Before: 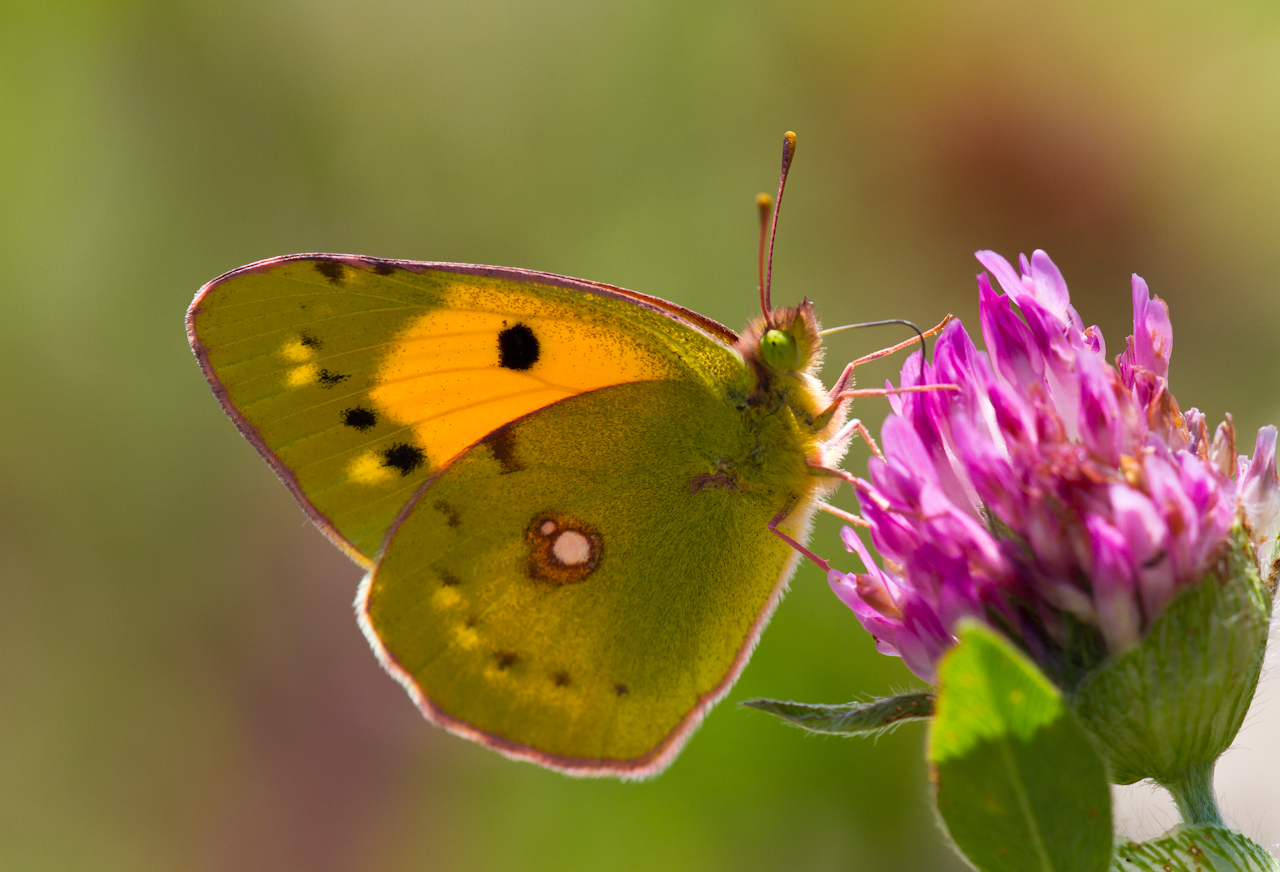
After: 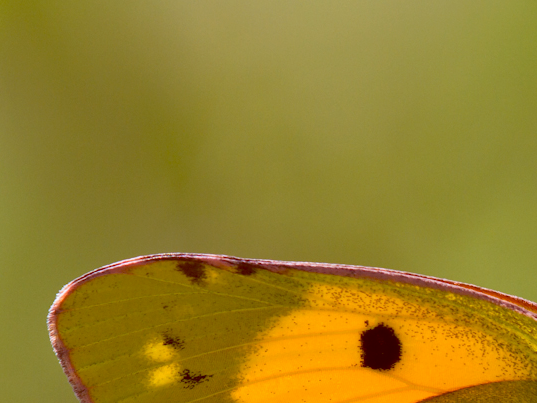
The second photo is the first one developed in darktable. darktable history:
crop and rotate: left 10.817%, top 0.062%, right 47.194%, bottom 53.626%
color balance: lift [1, 1.011, 0.999, 0.989], gamma [1.109, 1.045, 1.039, 0.955], gain [0.917, 0.936, 0.952, 1.064], contrast 2.32%, contrast fulcrum 19%, output saturation 101%
